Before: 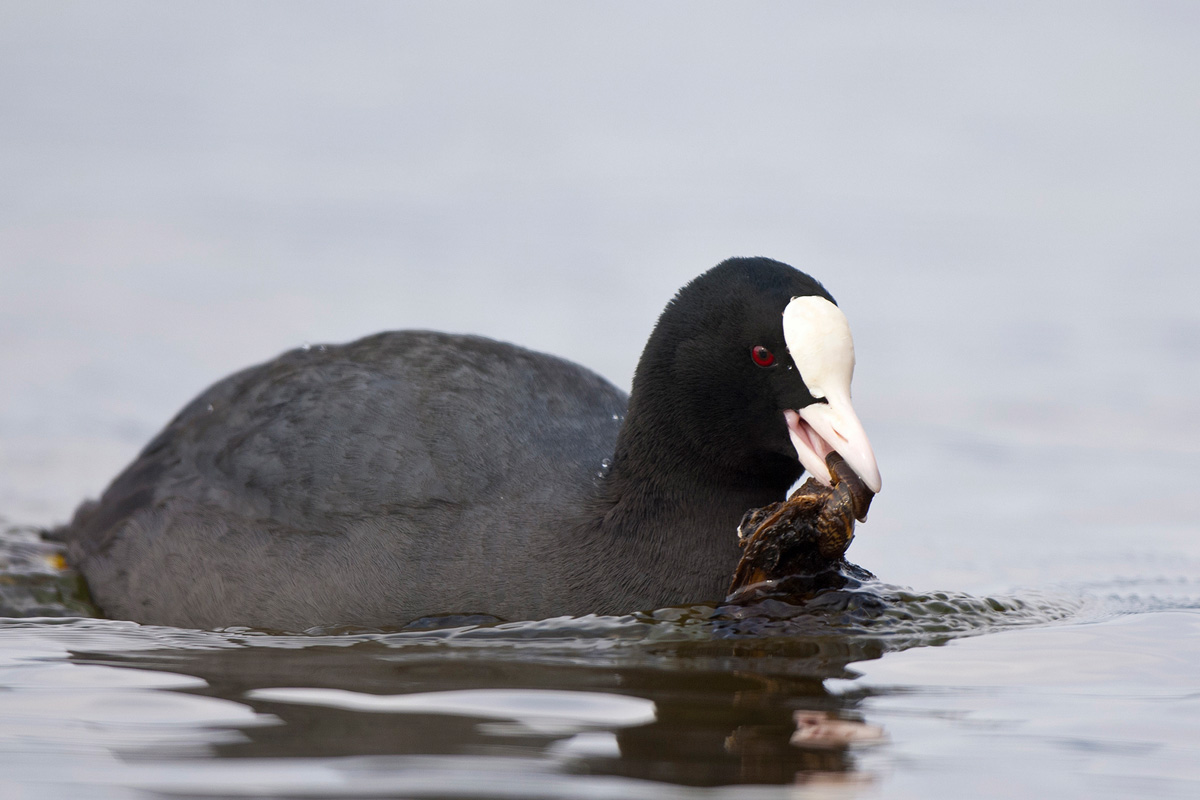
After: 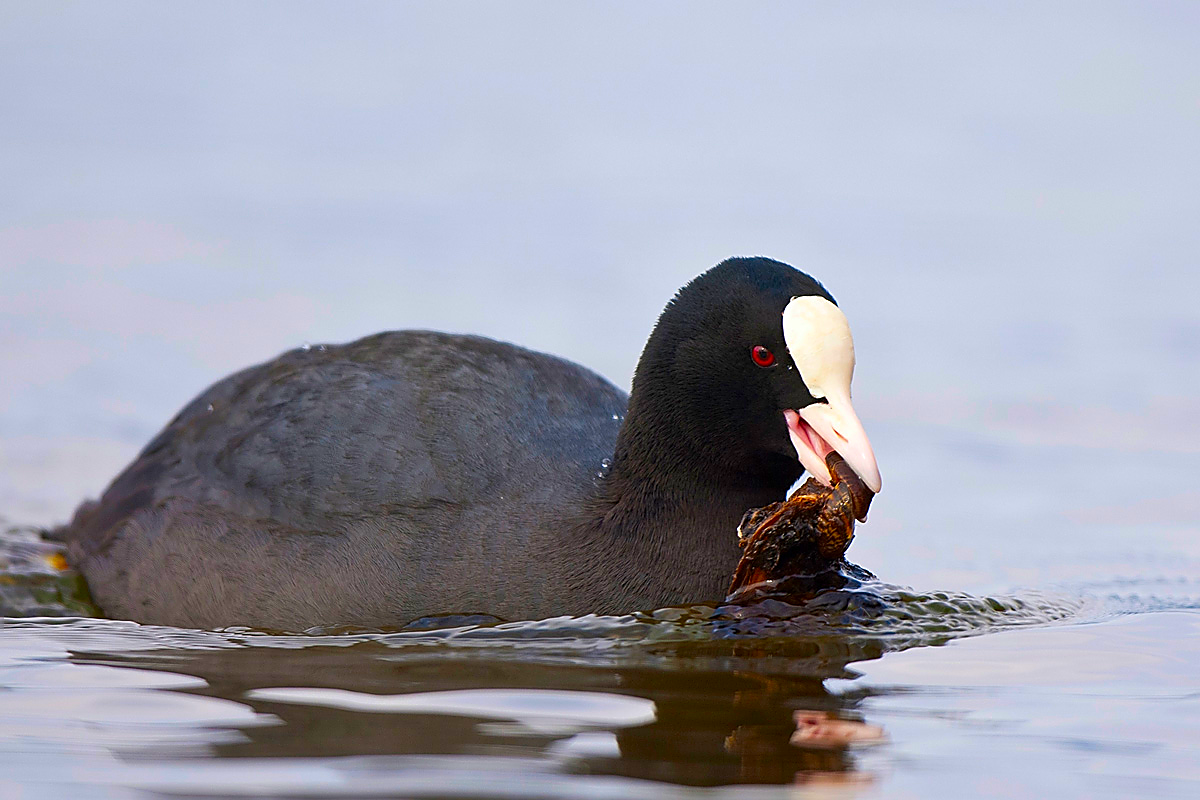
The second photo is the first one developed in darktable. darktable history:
sharpen: radius 1.4, amount 1.25, threshold 0.7
color correction: saturation 2.15
